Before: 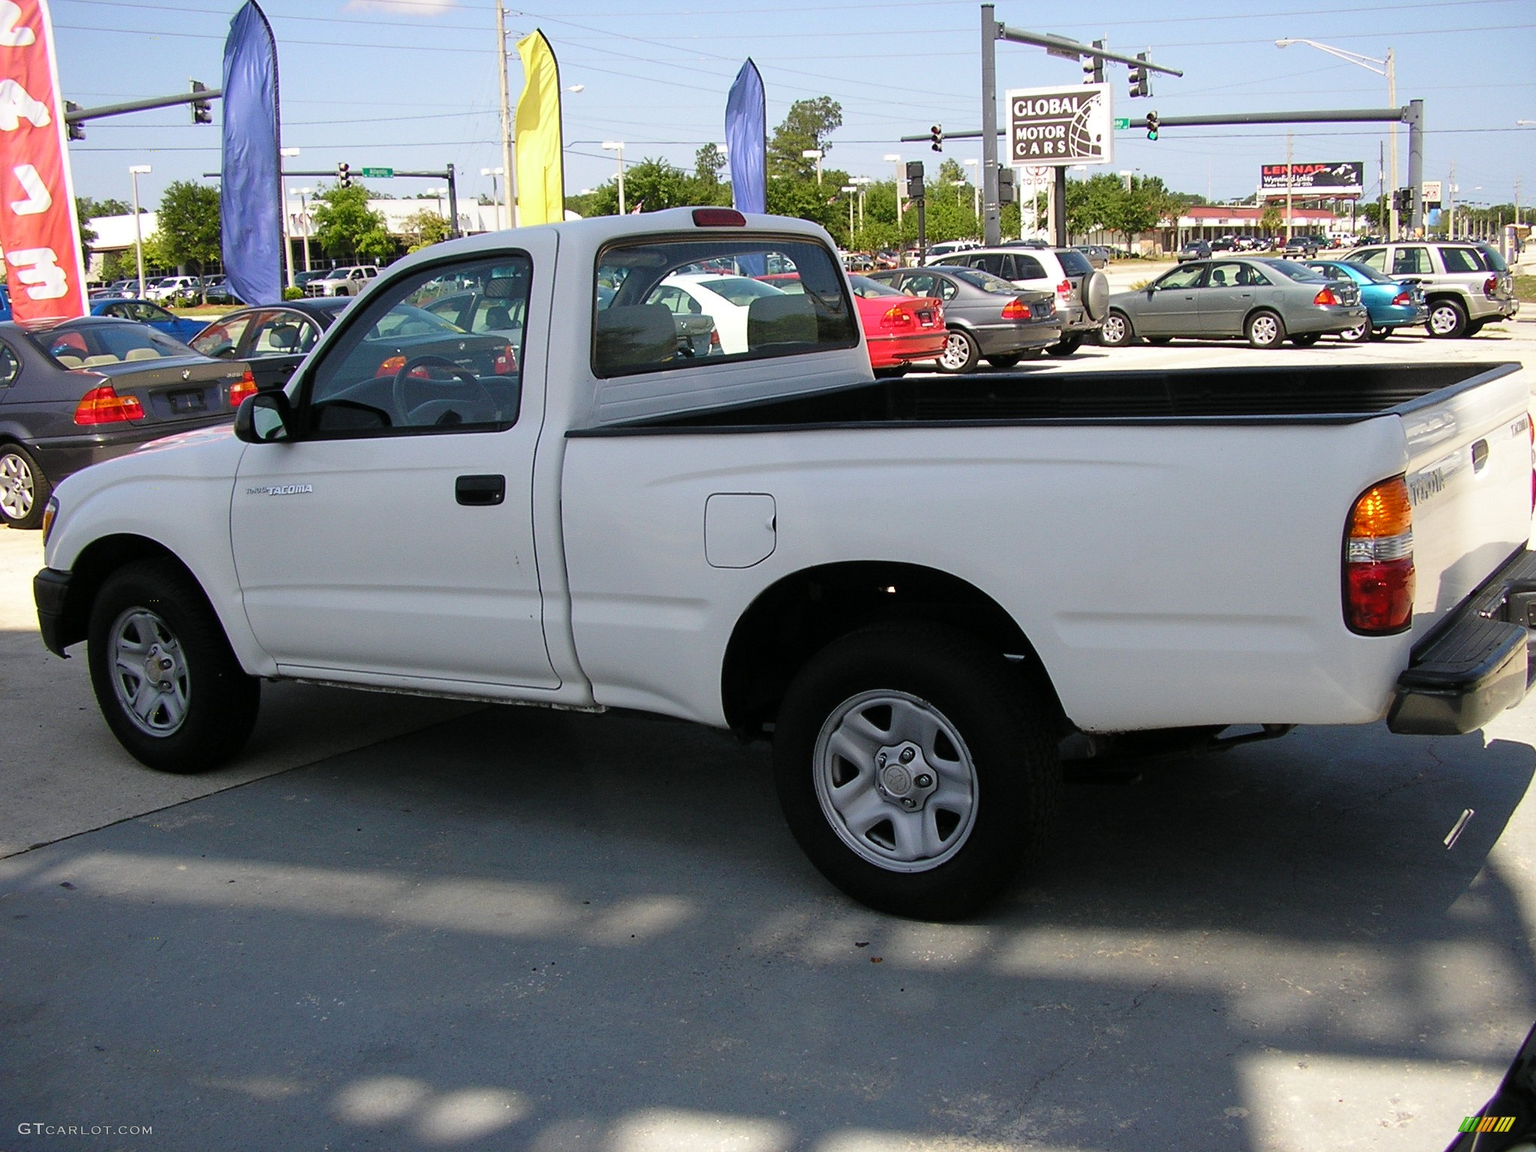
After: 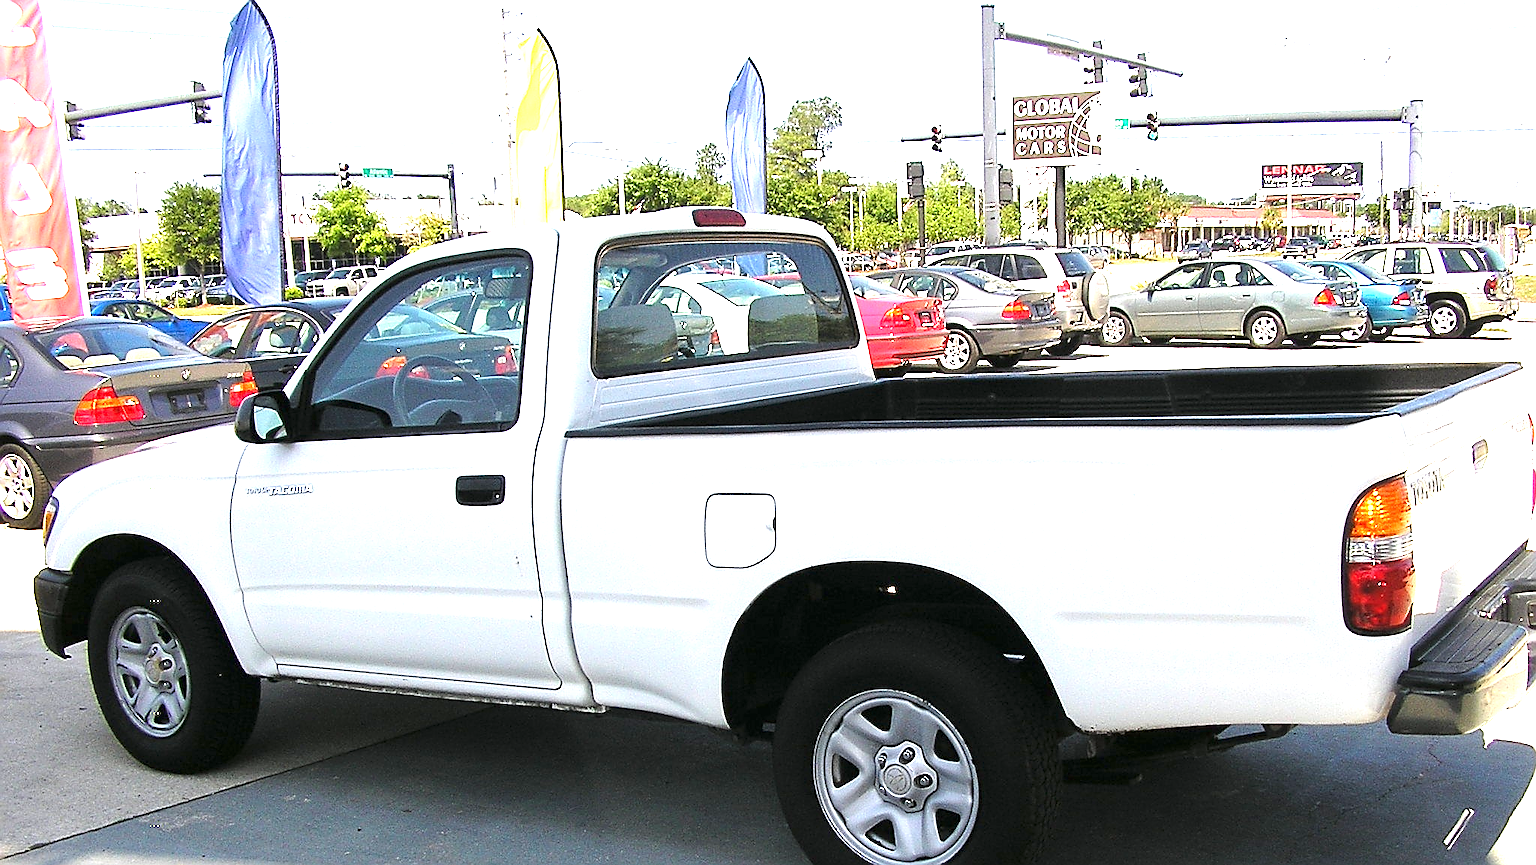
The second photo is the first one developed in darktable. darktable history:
exposure: black level correction 0, exposure 1.677 EV, compensate highlight preservation false
sharpen: radius 1.424, amount 1.265, threshold 0.837
crop: bottom 24.838%
